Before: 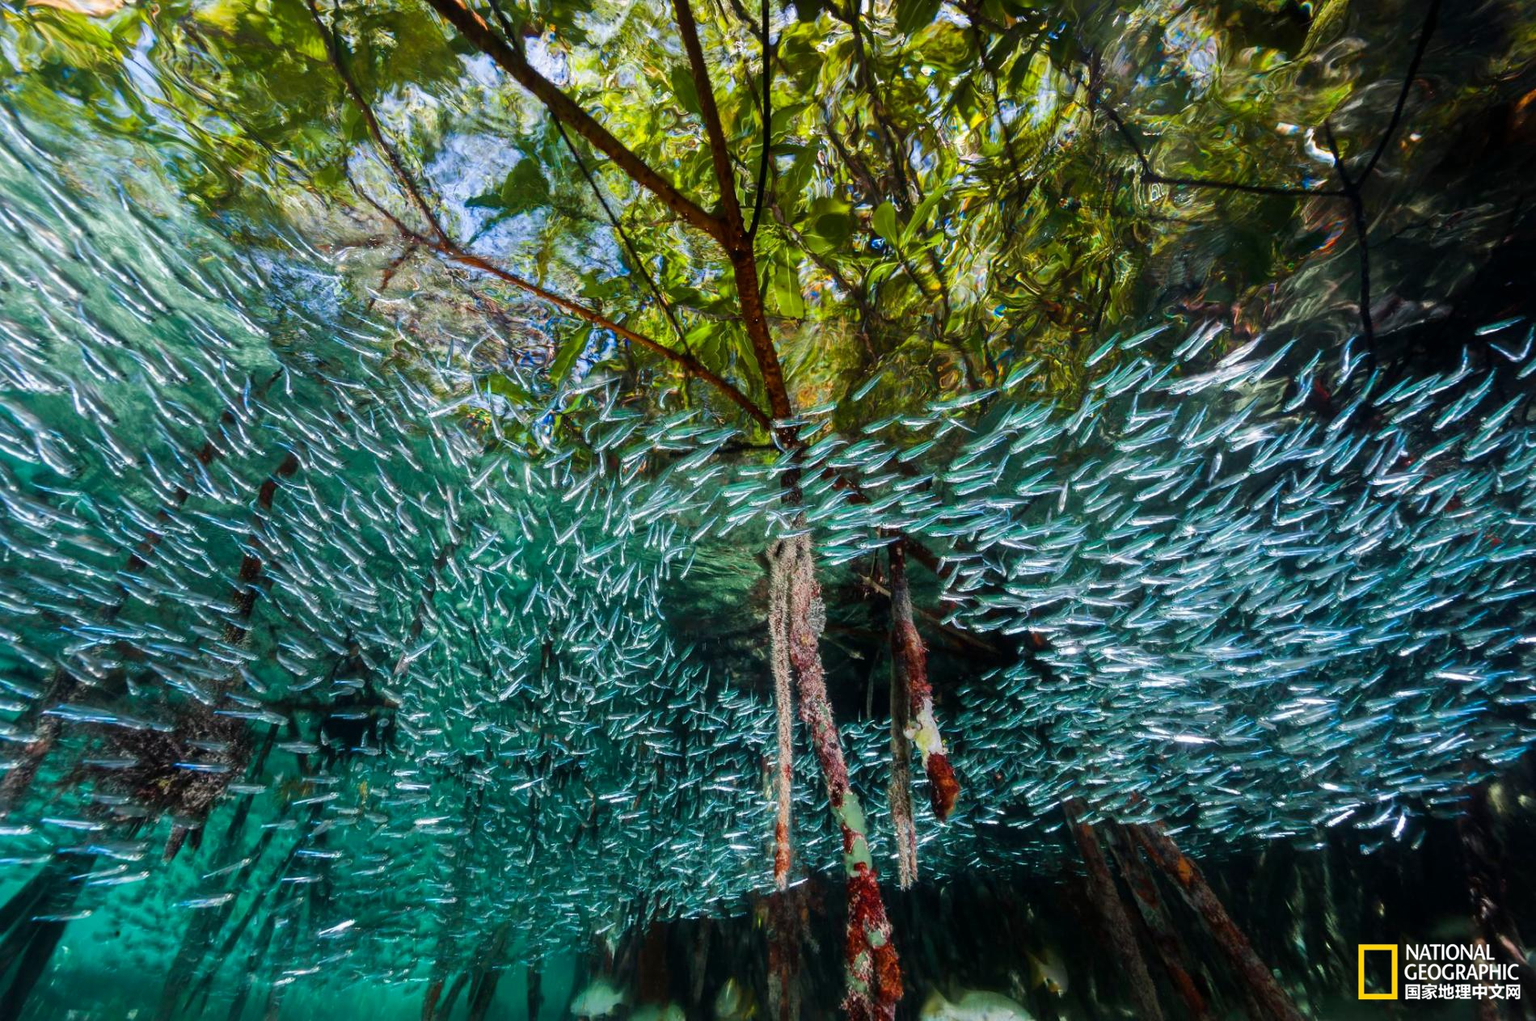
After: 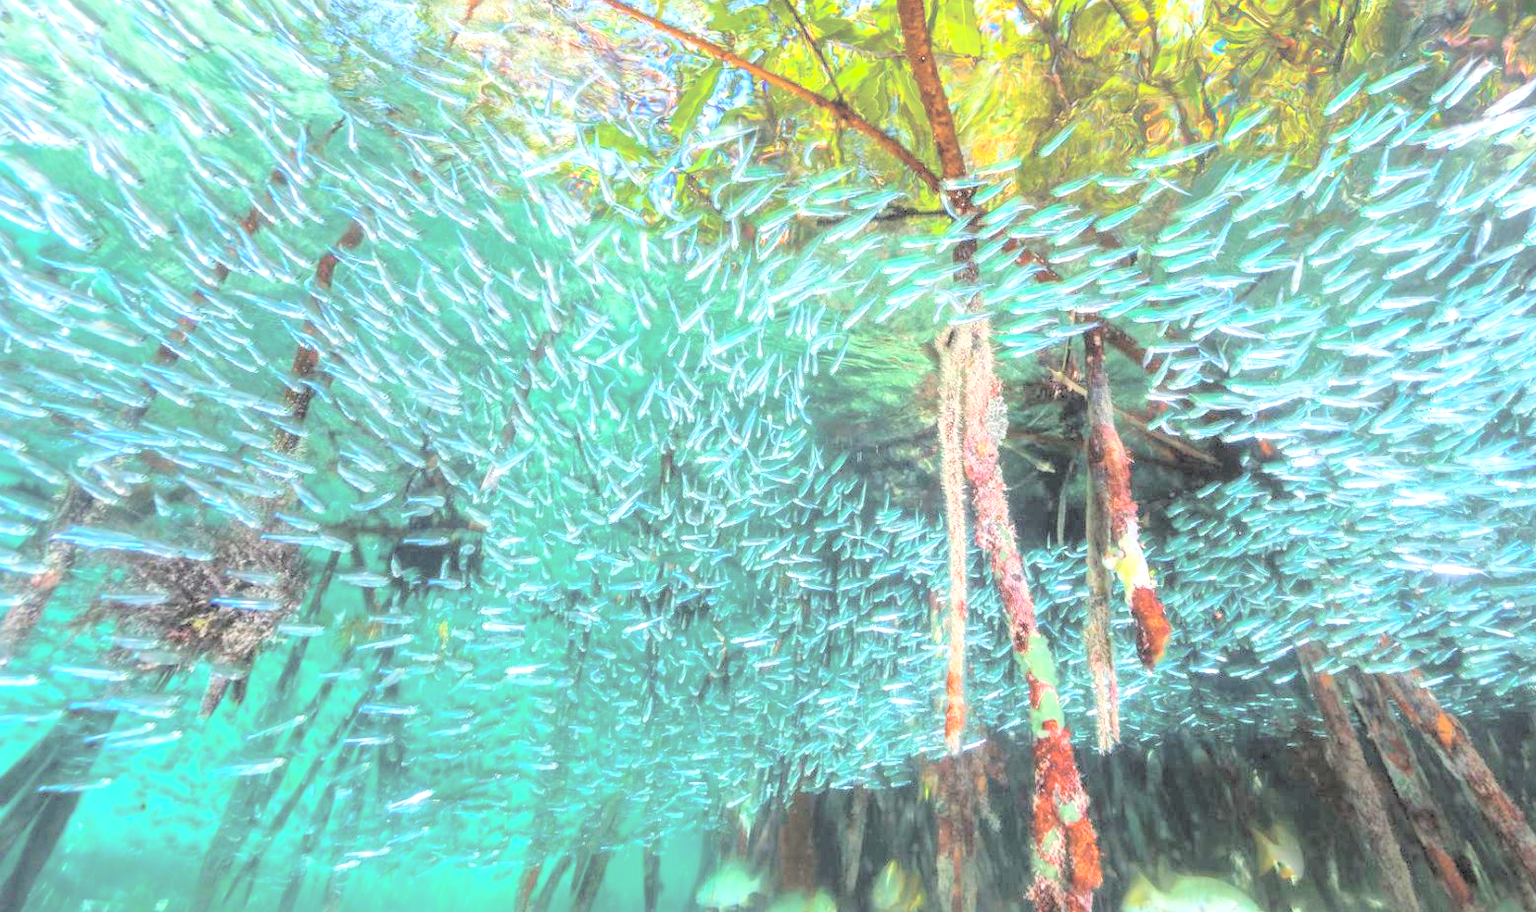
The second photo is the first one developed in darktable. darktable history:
crop: top 26.709%, right 18.032%
contrast brightness saturation: brightness 0.999
exposure: exposure 1.157 EV, compensate highlight preservation false
